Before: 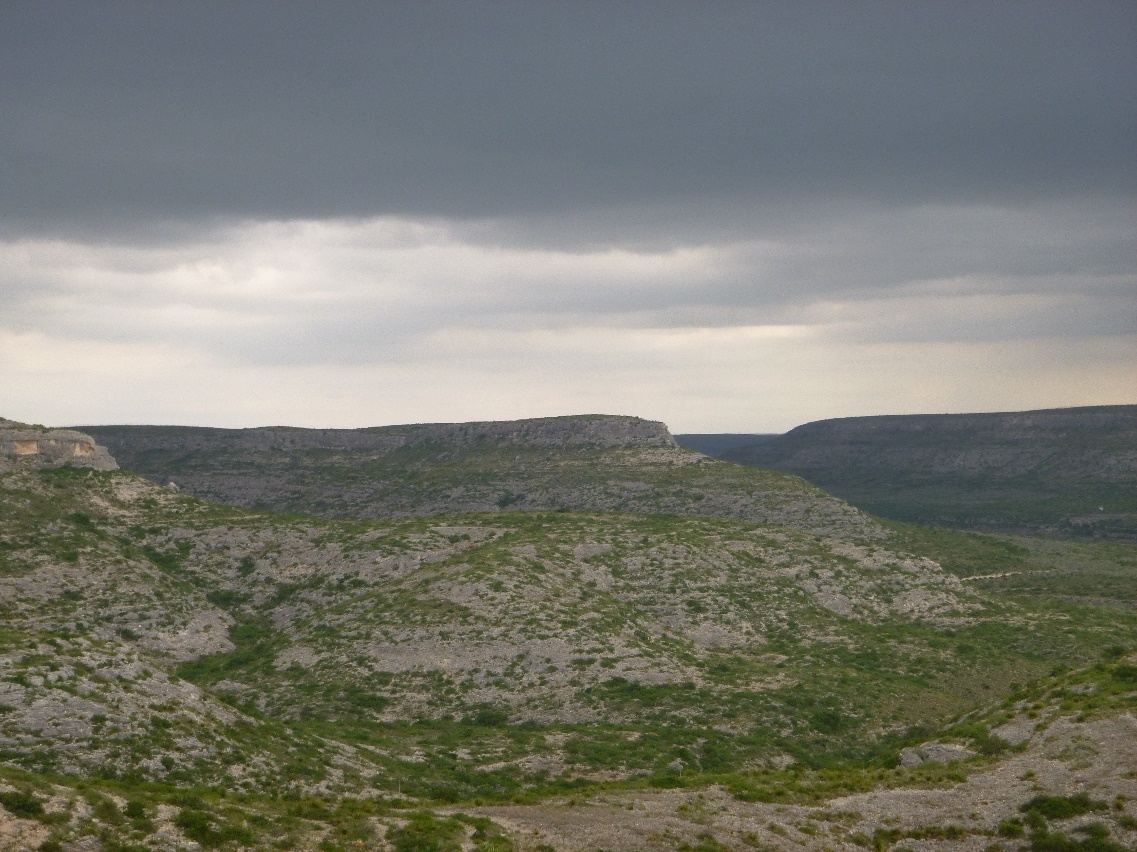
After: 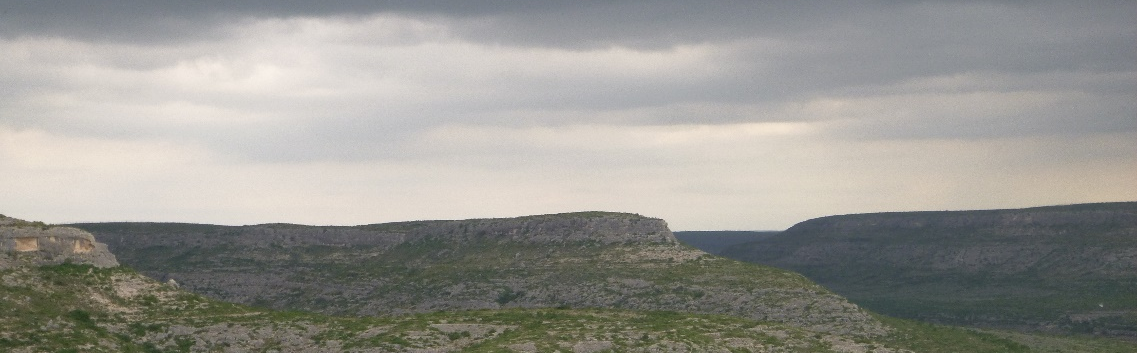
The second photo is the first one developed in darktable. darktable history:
crop and rotate: top 23.94%, bottom 34.53%
